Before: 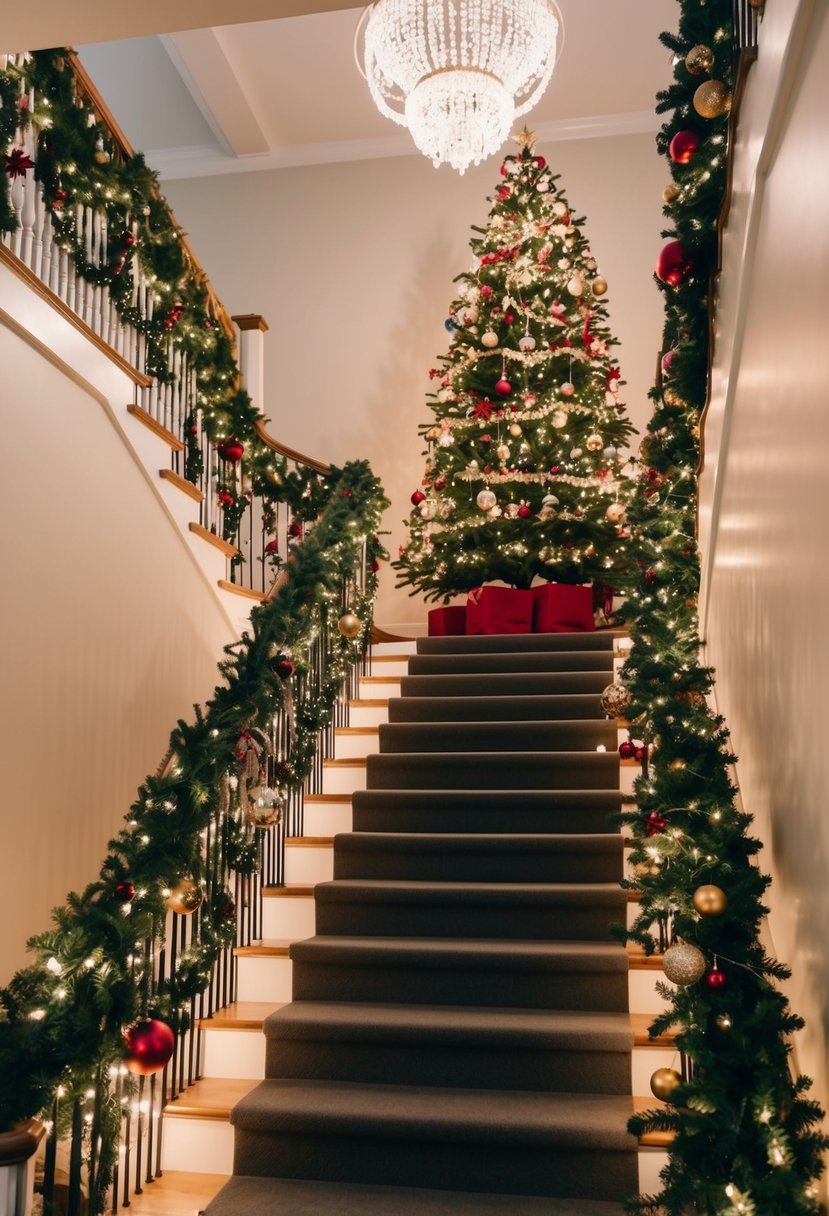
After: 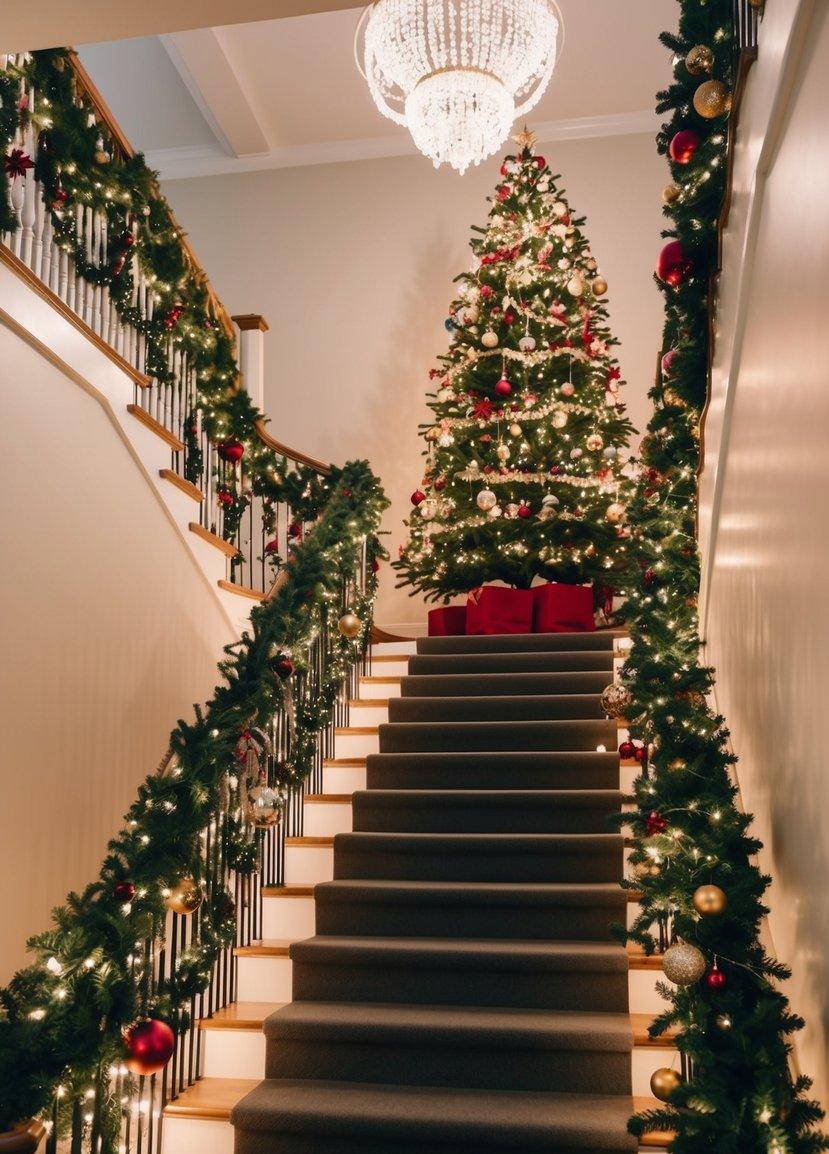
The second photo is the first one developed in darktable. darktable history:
crop and rotate: top 0%, bottom 5.097%
fill light: on, module defaults
